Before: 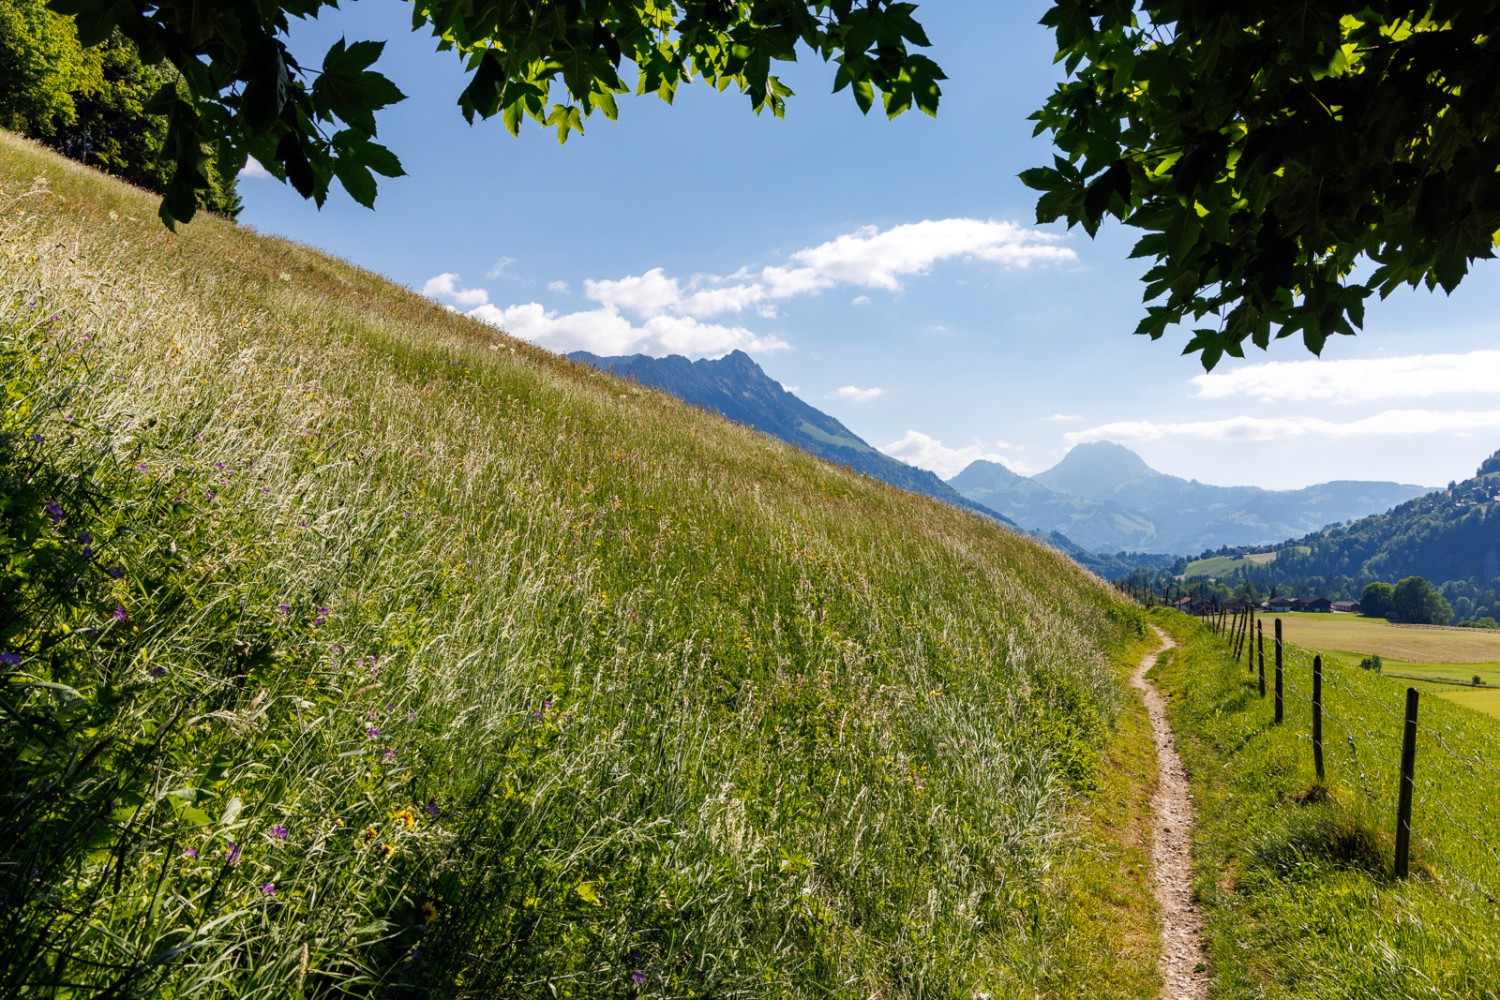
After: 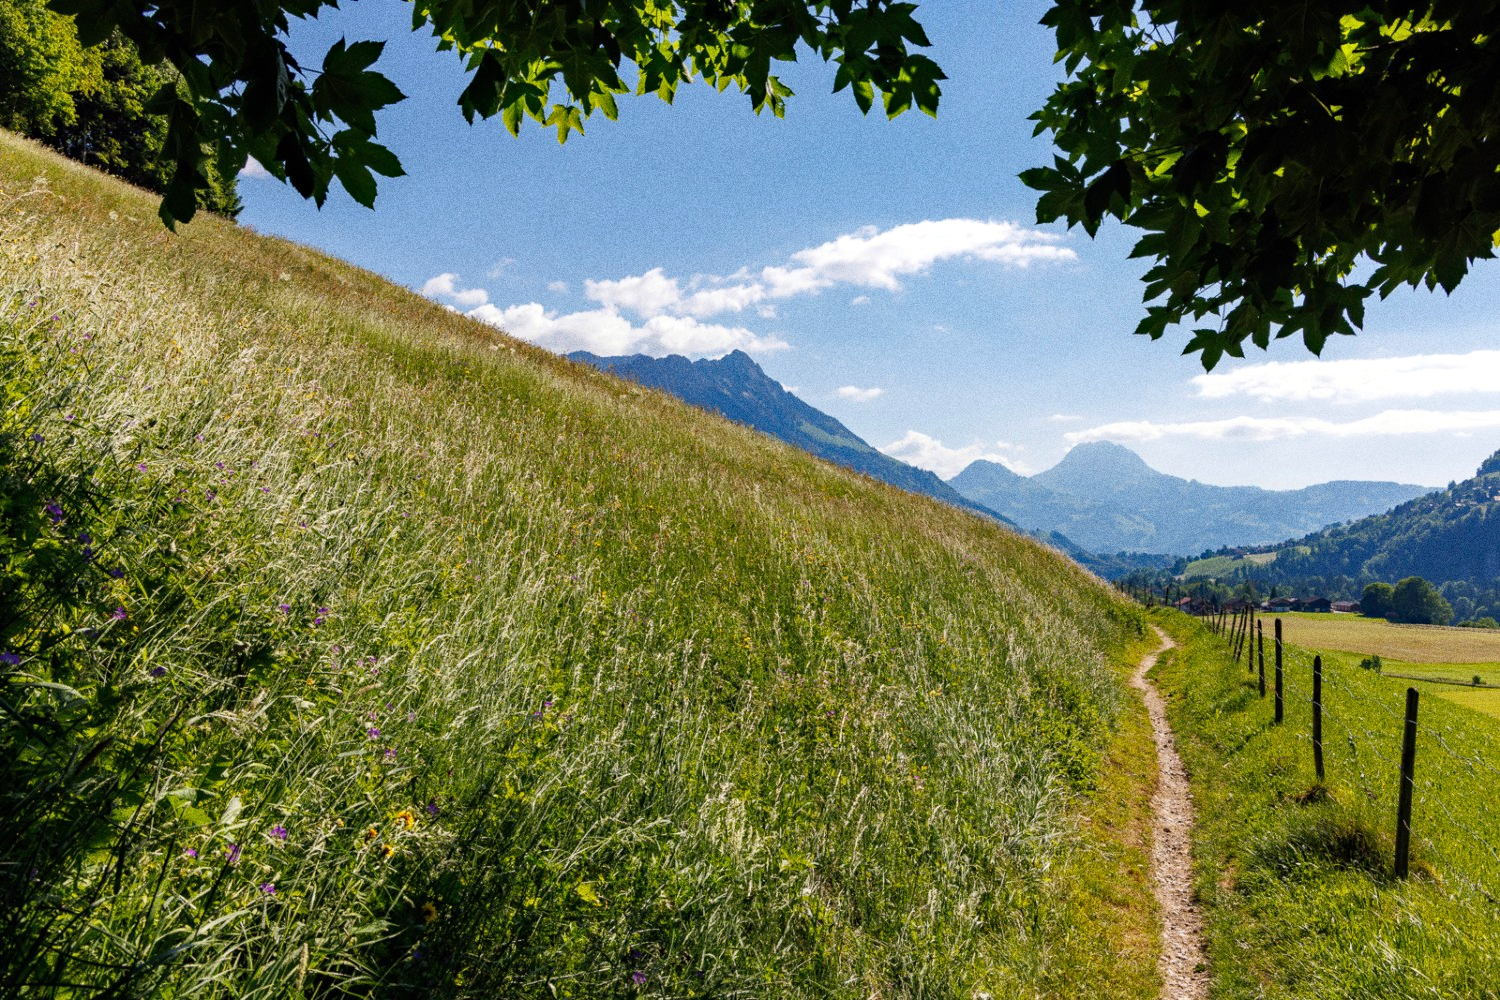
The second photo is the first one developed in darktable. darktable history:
grain: coarseness 0.09 ISO, strength 40%
haze removal: compatibility mode true, adaptive false
